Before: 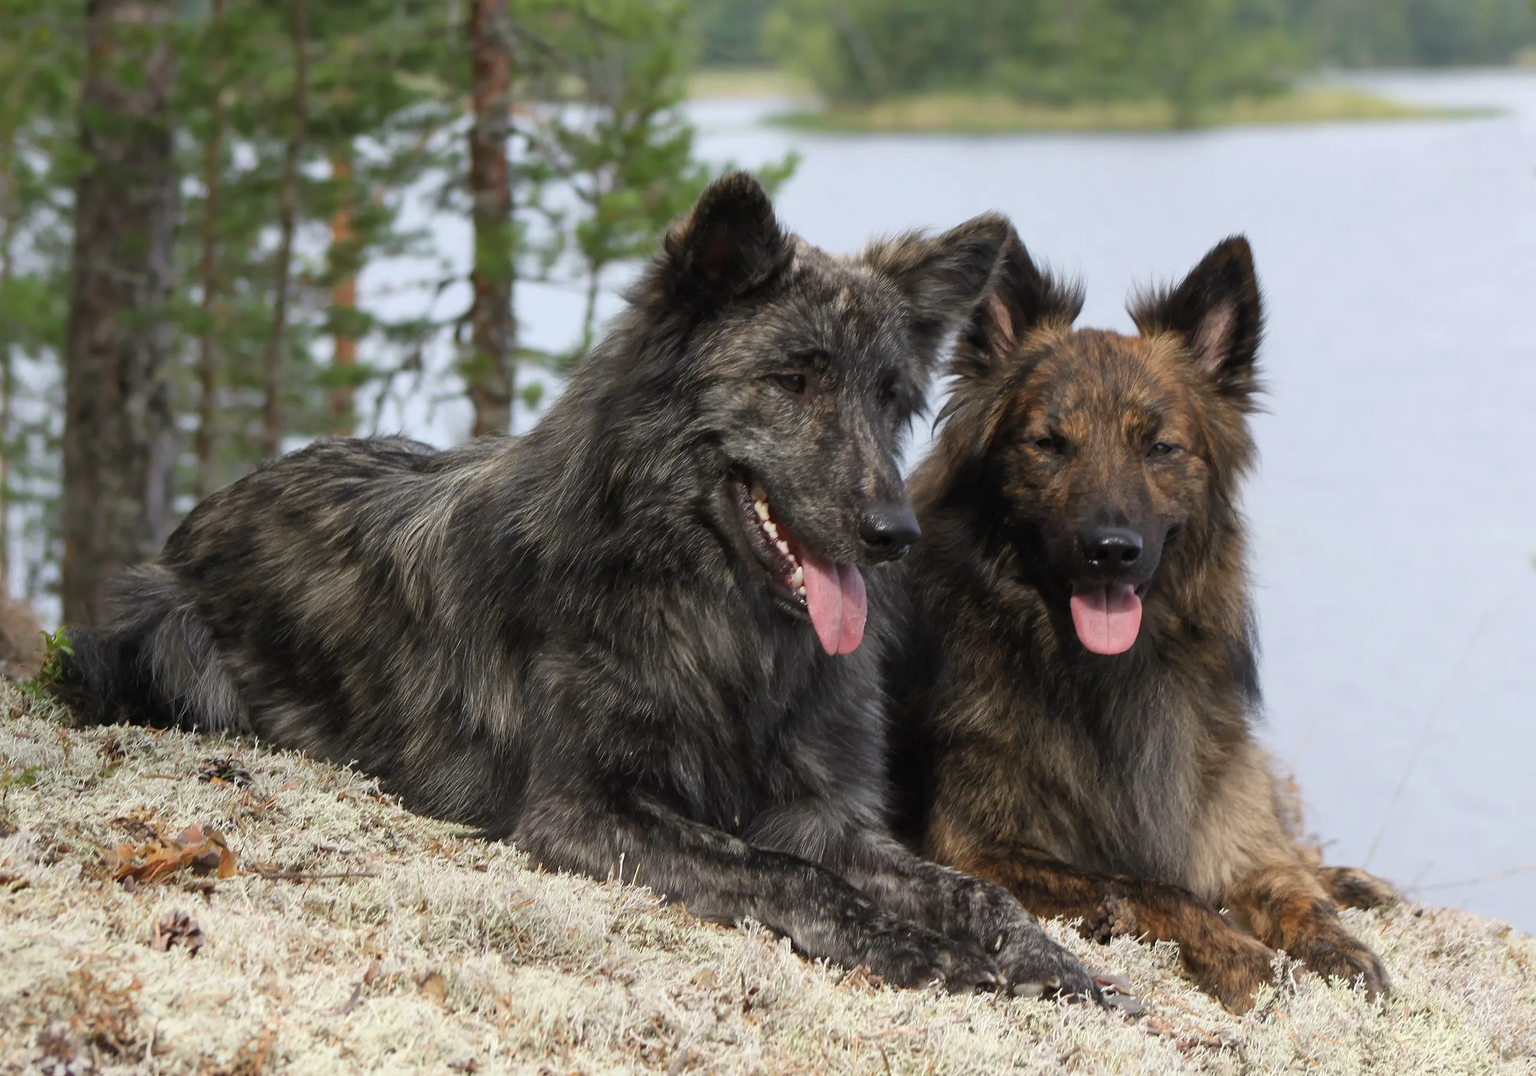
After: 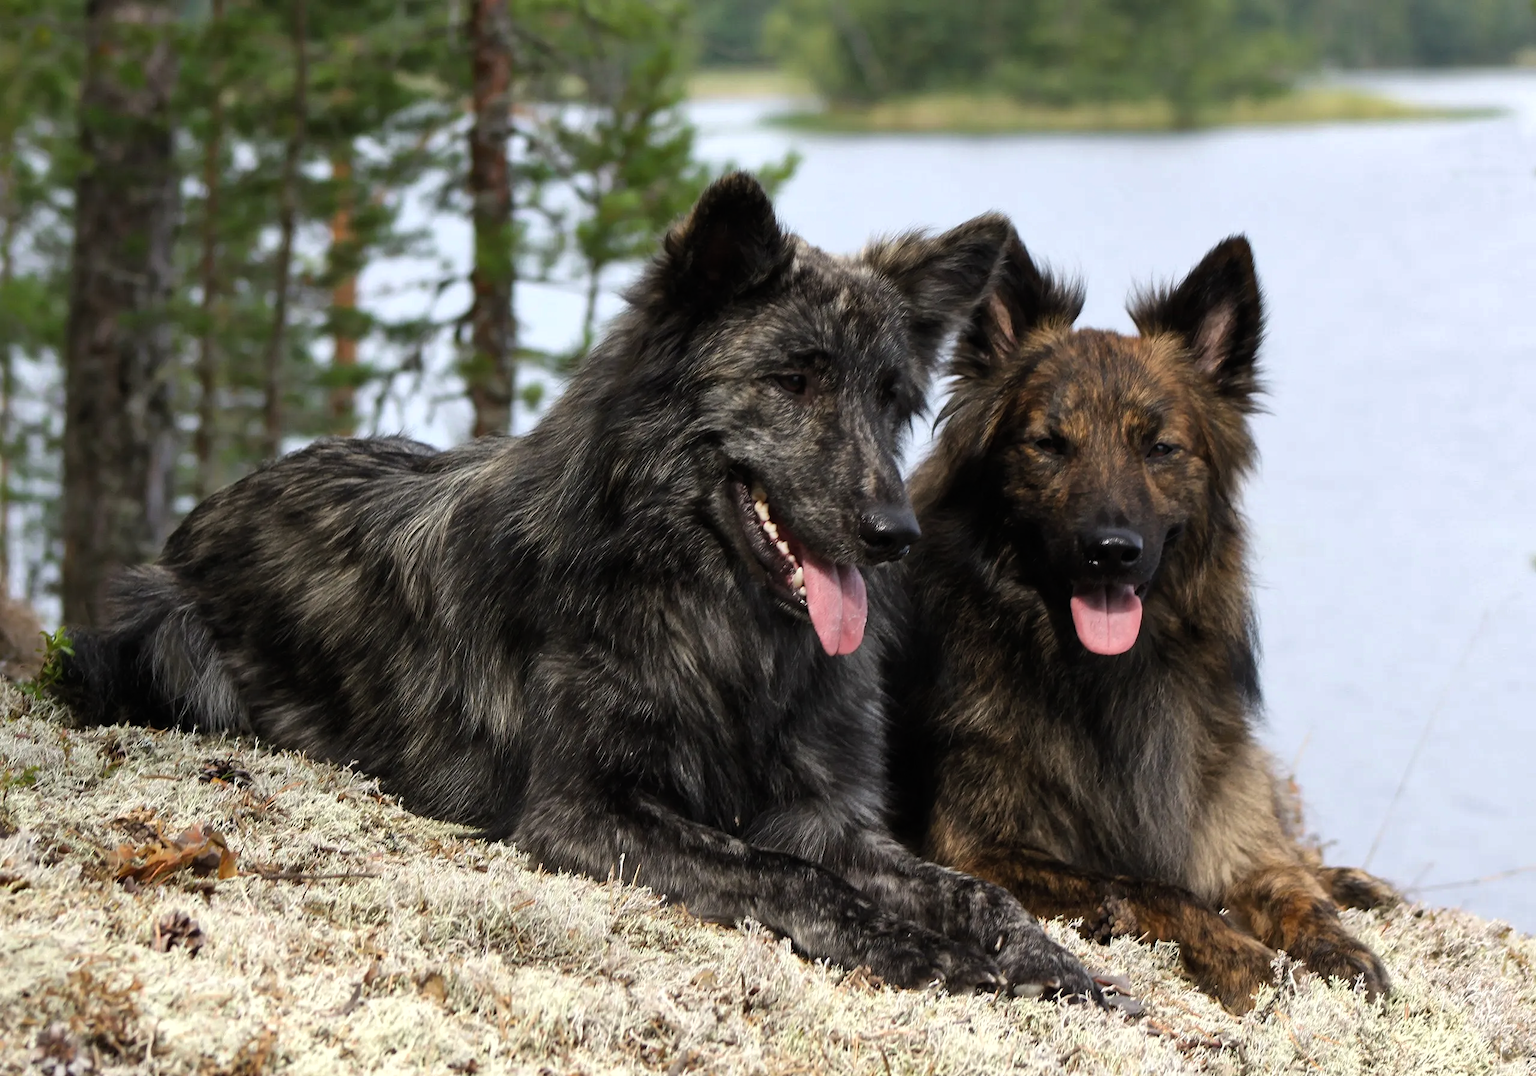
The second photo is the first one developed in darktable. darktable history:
color balance rgb: shadows lift › luminance -10%, power › luminance -9%, linear chroma grading › global chroma 10%, global vibrance 10%, contrast 15%, saturation formula JzAzBz (2021)
white balance: emerald 1
shadows and highlights: radius 125.46, shadows 30.51, highlights -30.51, low approximation 0.01, soften with gaussian
